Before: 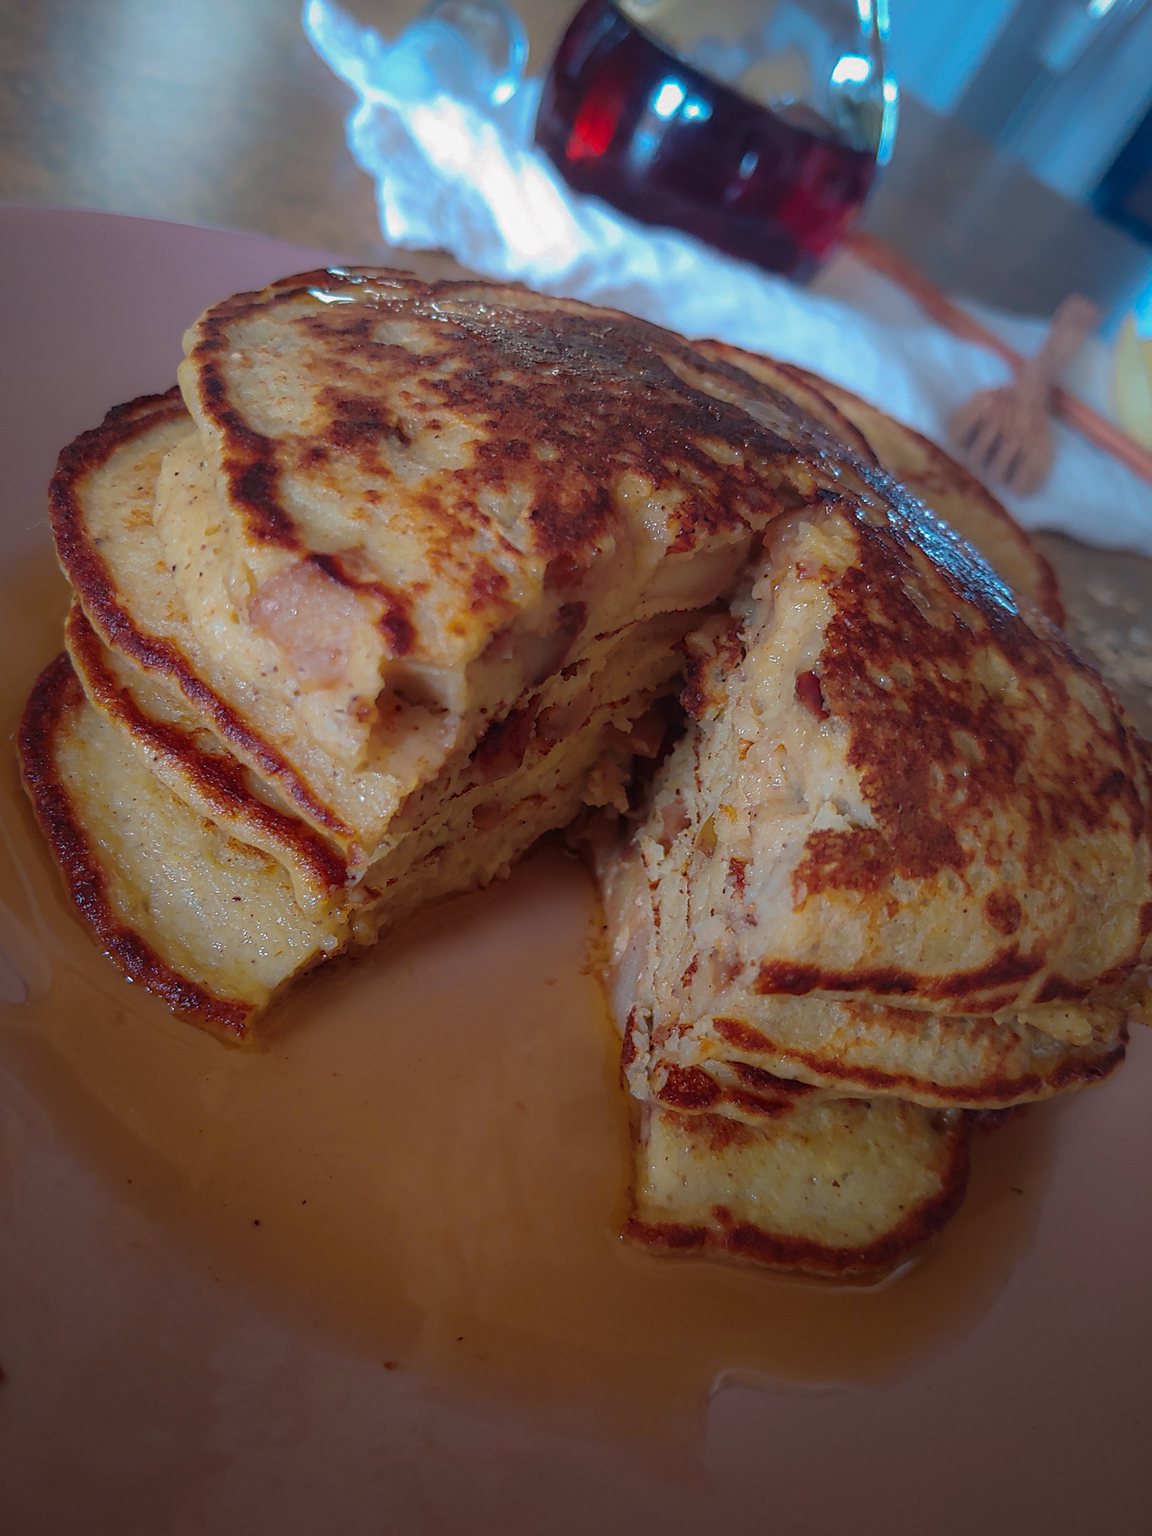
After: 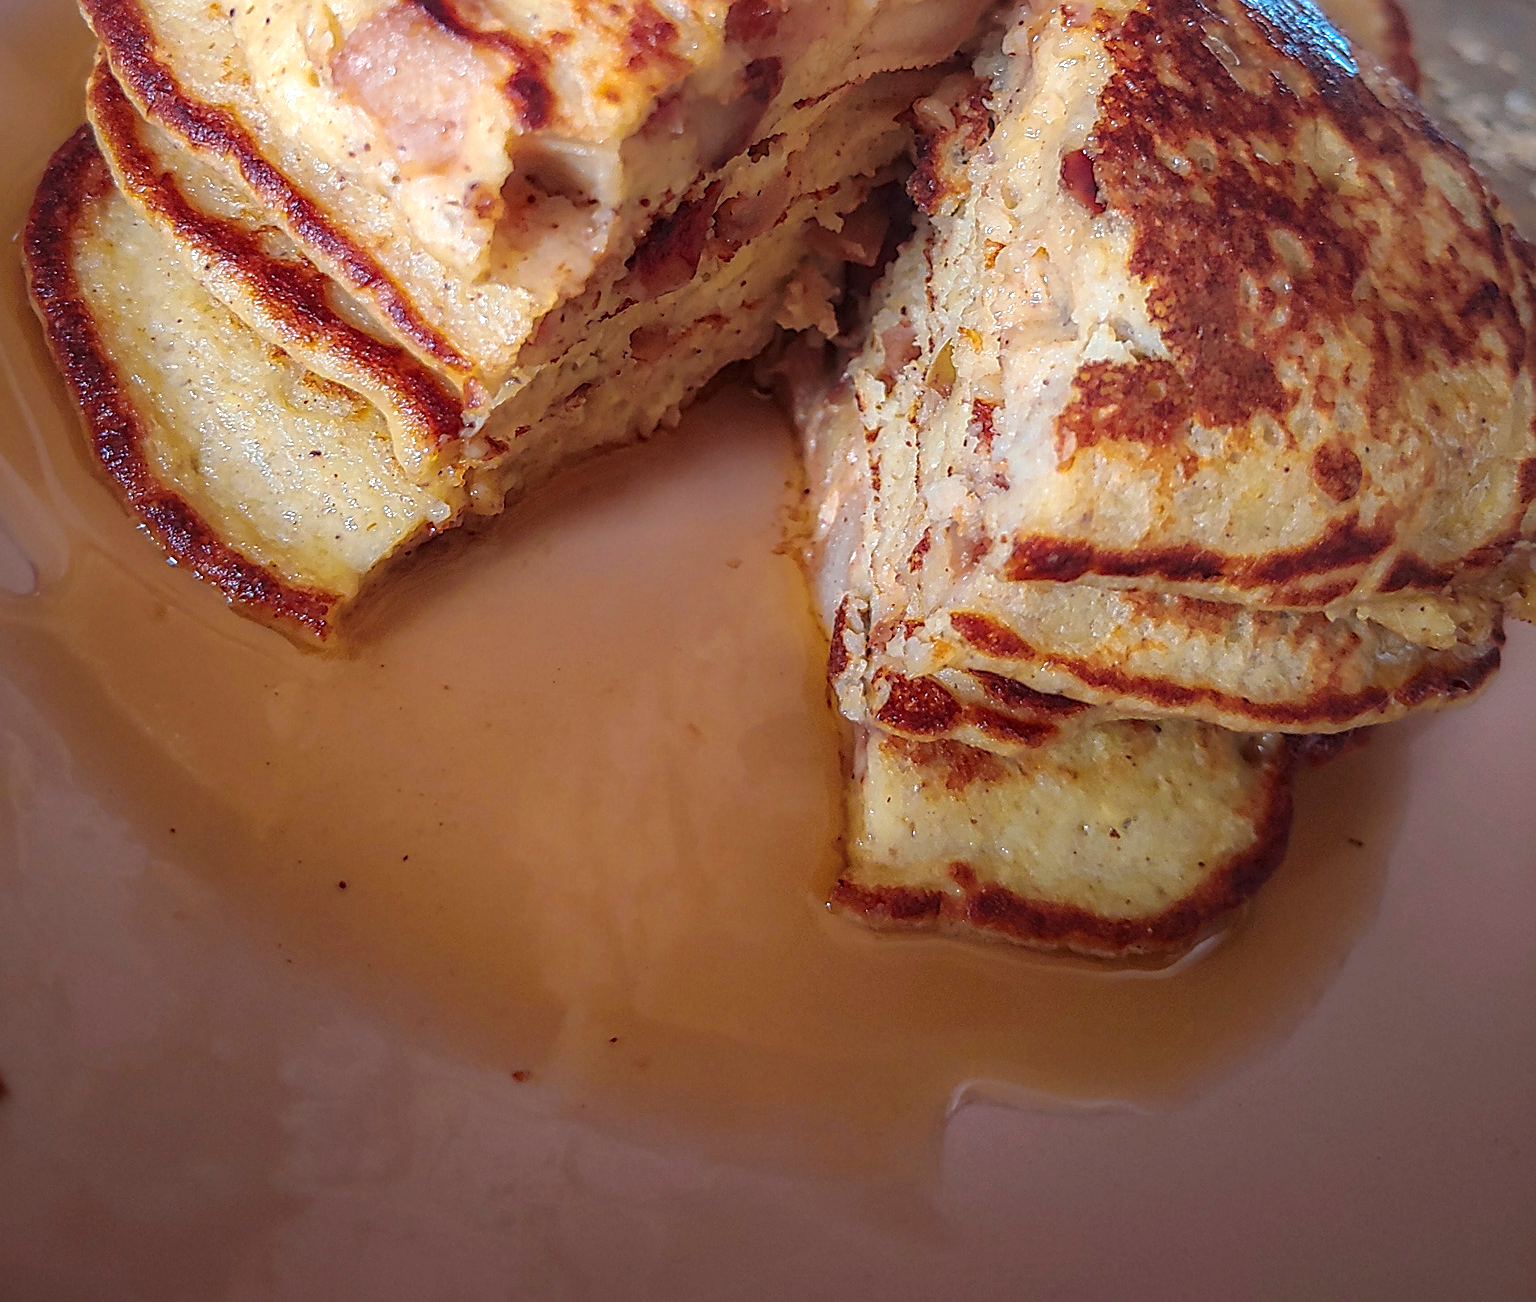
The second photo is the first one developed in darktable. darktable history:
exposure: black level correction 0, exposure 1 EV, compensate highlight preservation false
local contrast: on, module defaults
crop and rotate: top 36.414%
sharpen: amount 0.592
